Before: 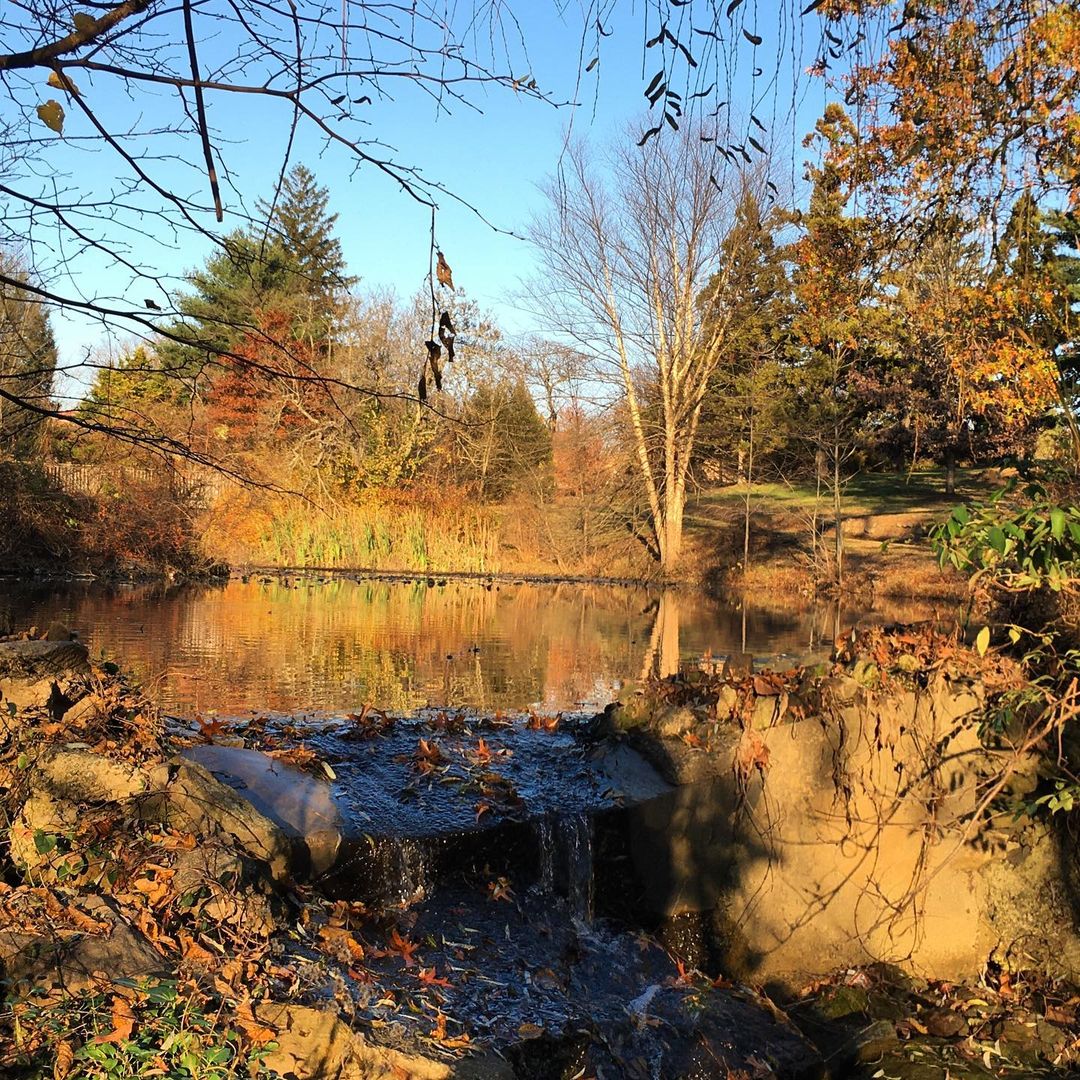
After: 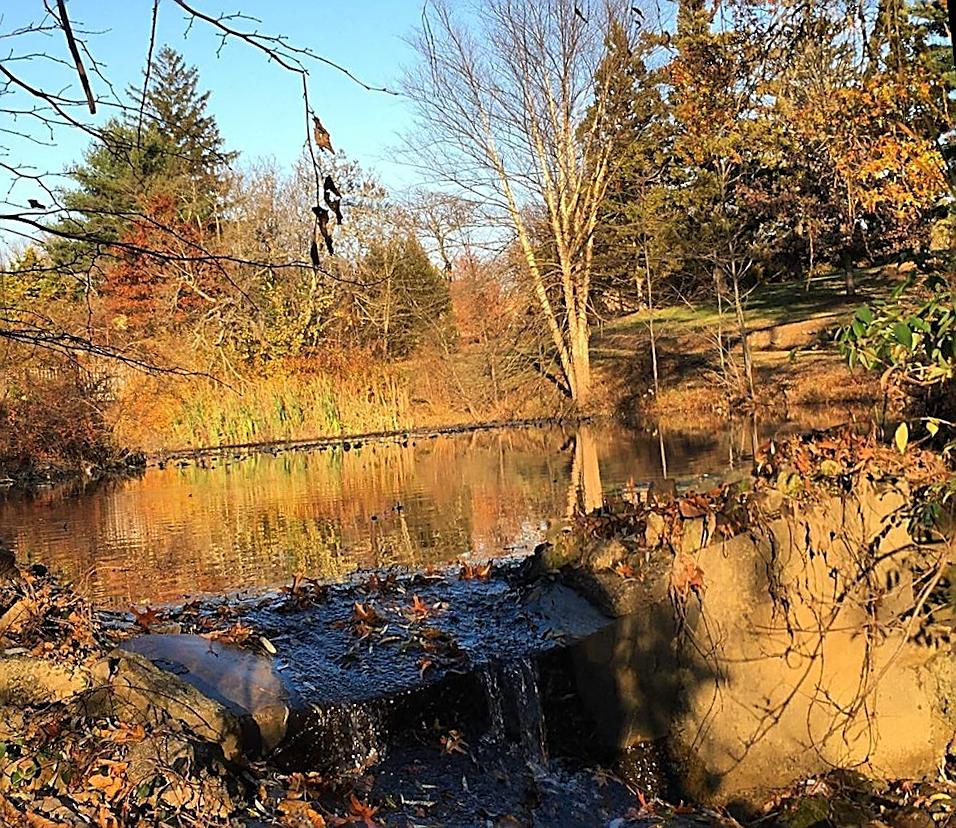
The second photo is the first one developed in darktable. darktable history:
rotate and perspective: rotation -5°, crop left 0.05, crop right 0.952, crop top 0.11, crop bottom 0.89
sharpen: amount 0.75
crop and rotate: angle 1.96°, left 5.673%, top 5.673%
